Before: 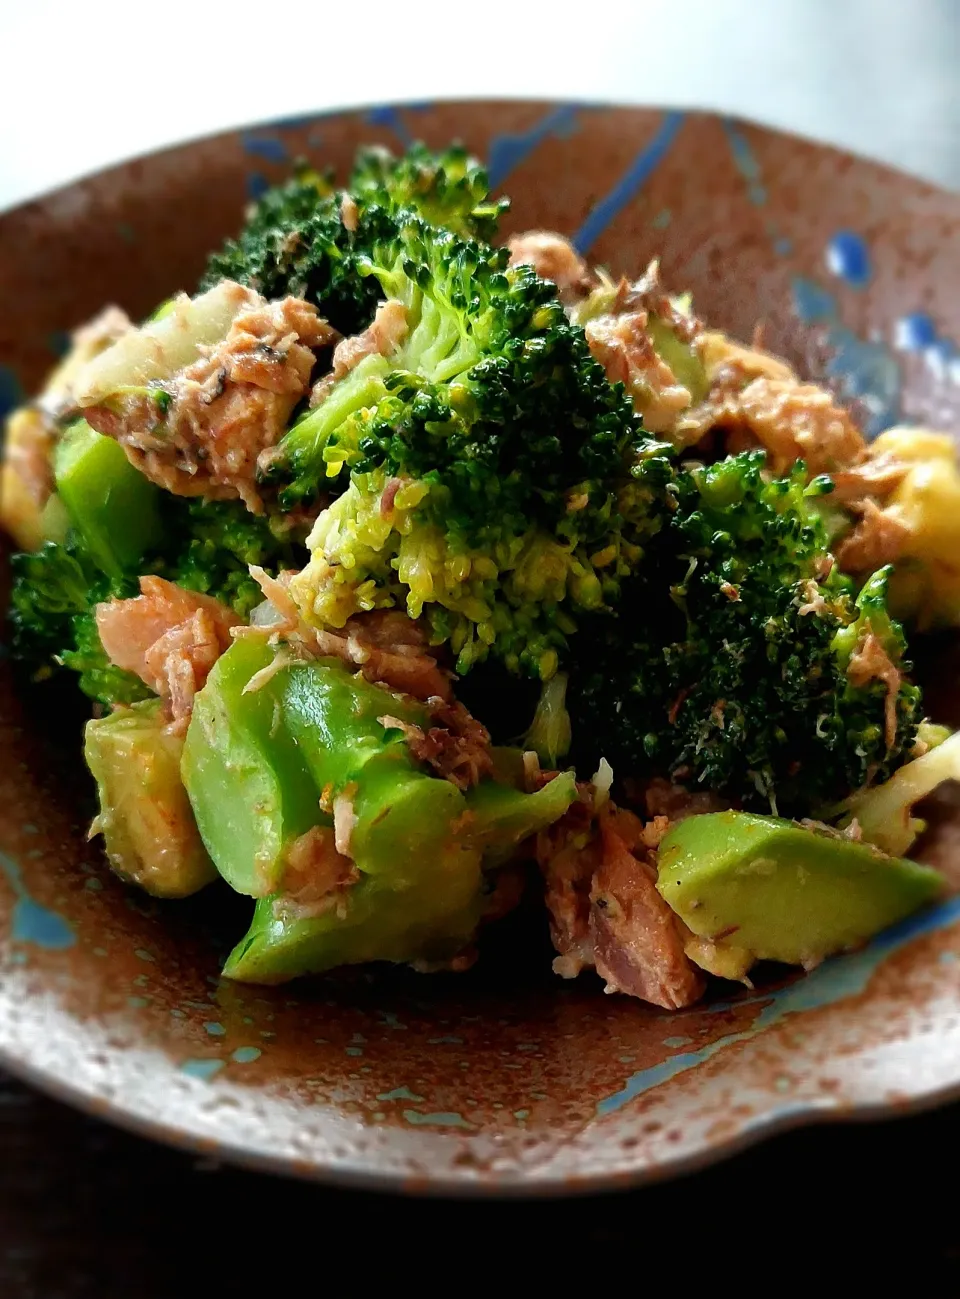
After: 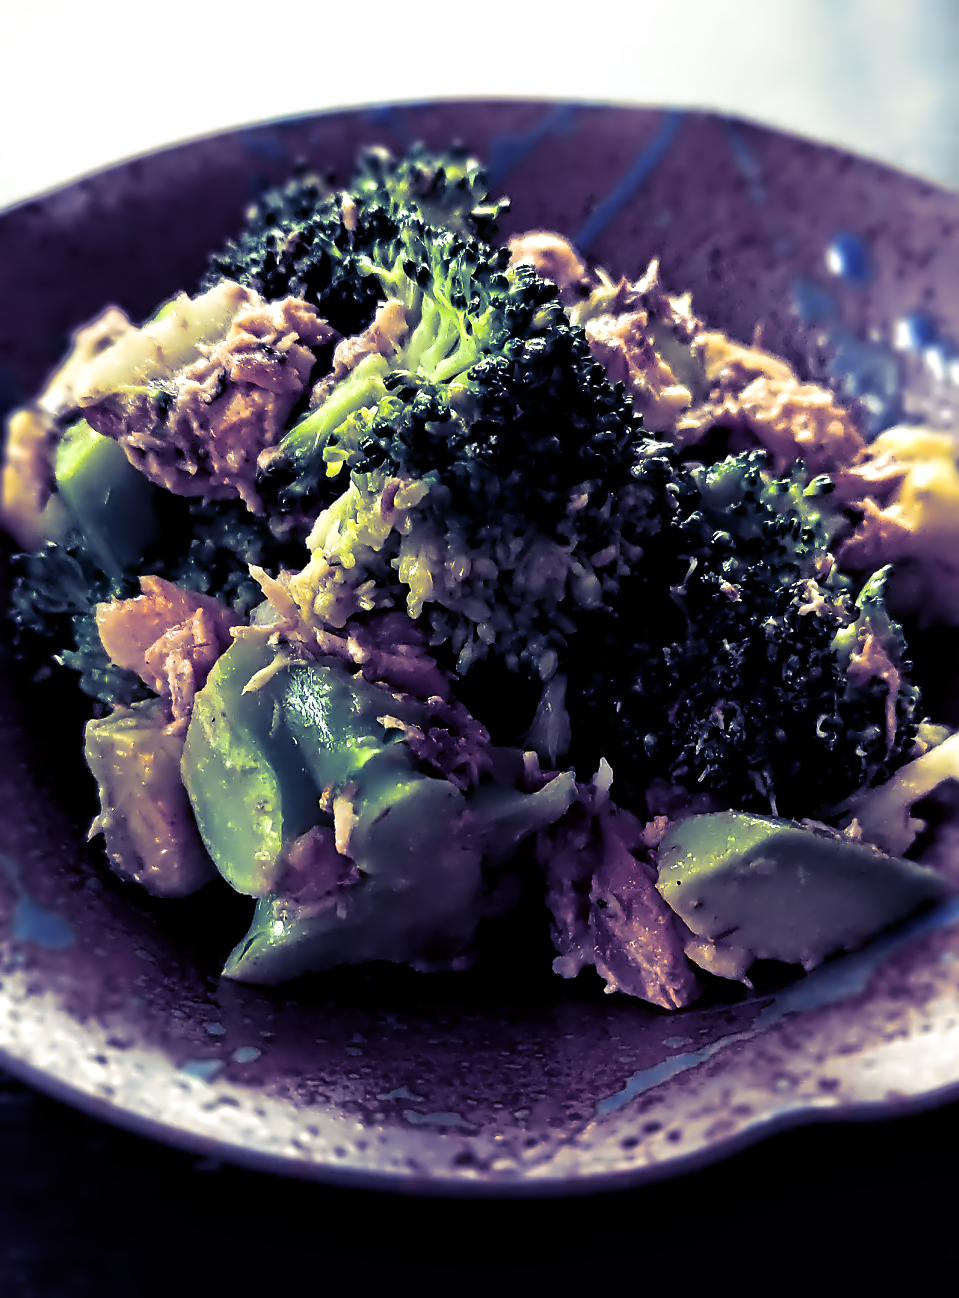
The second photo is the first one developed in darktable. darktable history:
split-toning: shadows › hue 242.67°, shadows › saturation 0.733, highlights › hue 45.33°, highlights › saturation 0.667, balance -53.304, compress 21.15%
contrast equalizer: octaves 7, y [[0.5, 0.542, 0.583, 0.625, 0.667, 0.708], [0.5 ×6], [0.5 ×6], [0, 0.033, 0.067, 0.1, 0.133, 0.167], [0, 0.05, 0.1, 0.15, 0.2, 0.25]]
